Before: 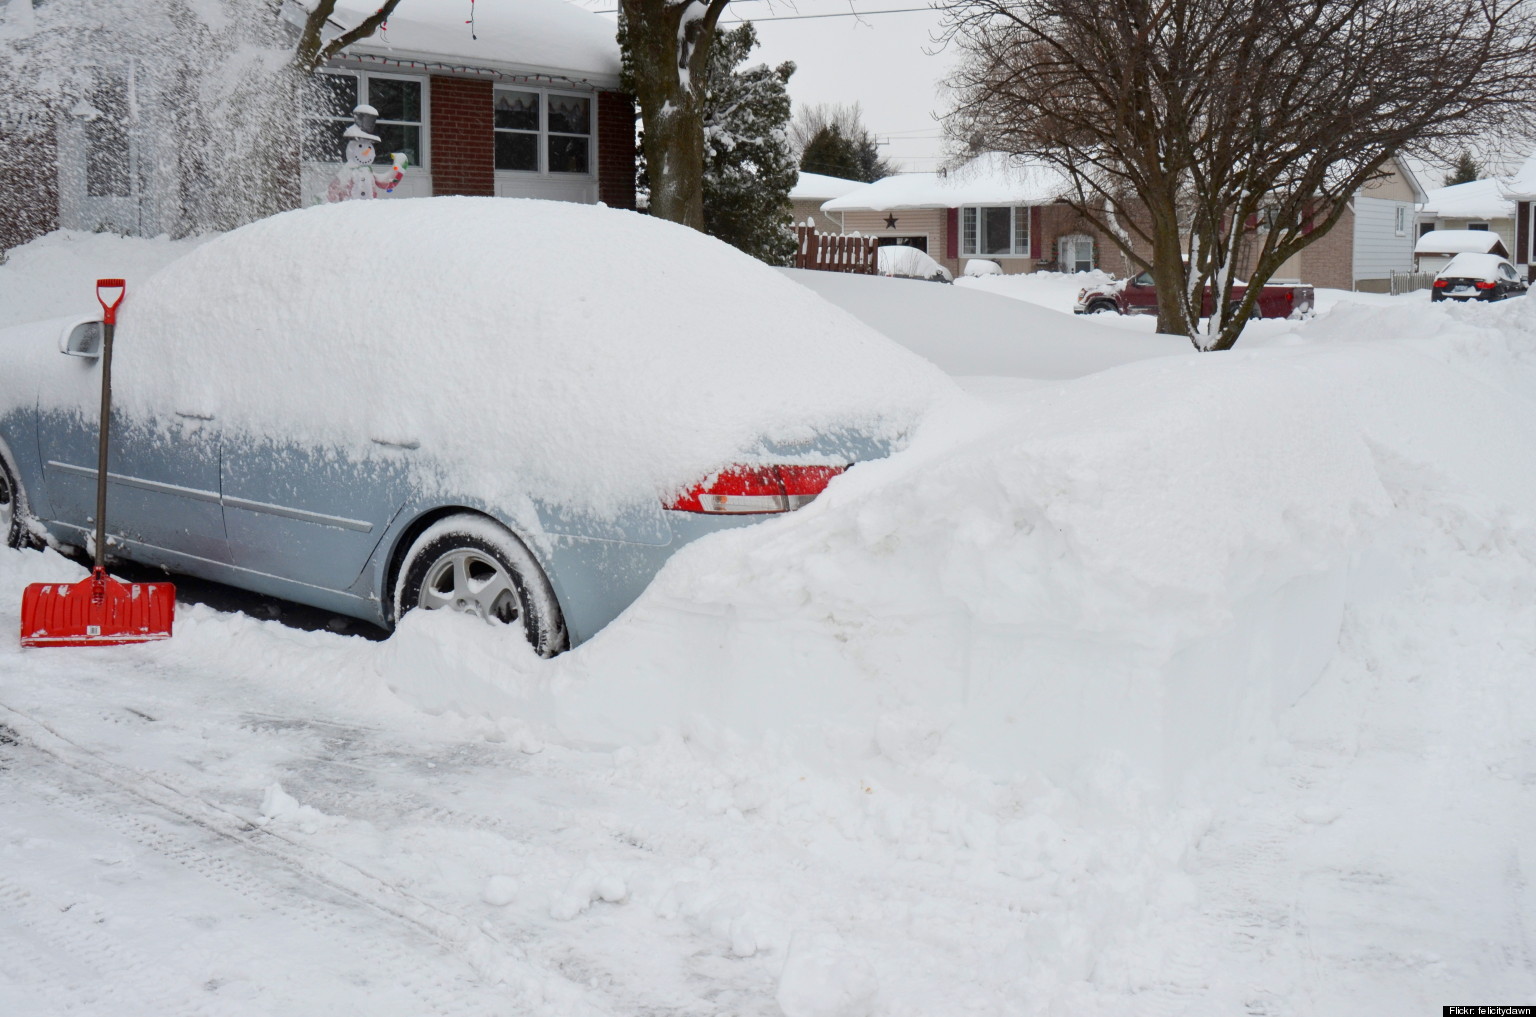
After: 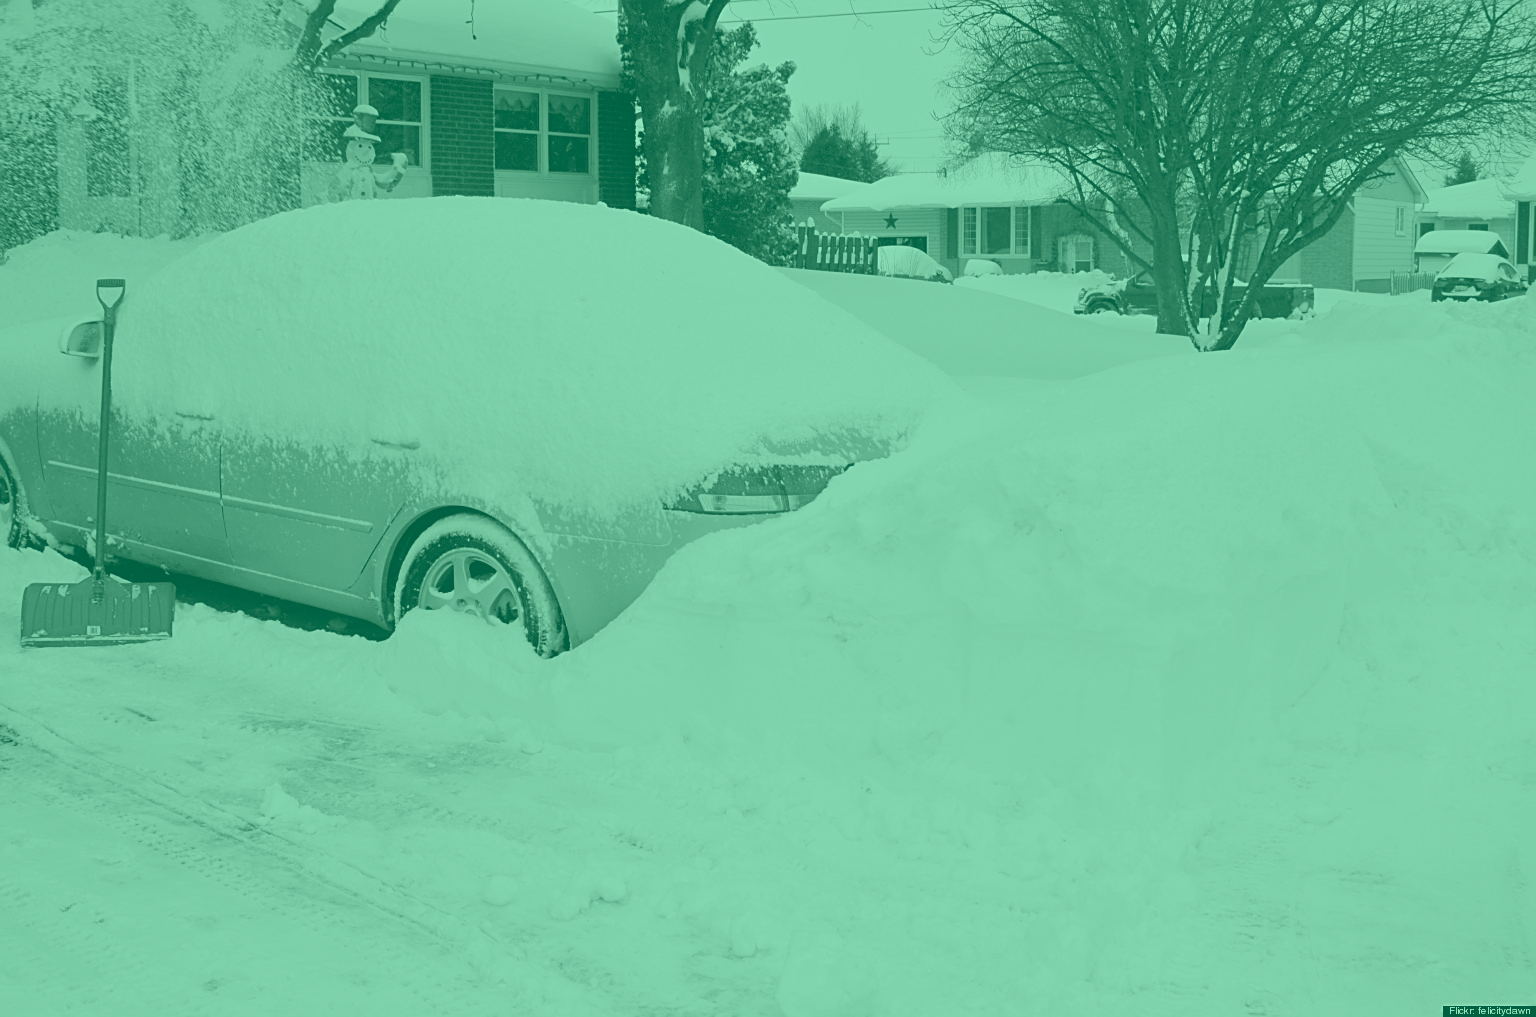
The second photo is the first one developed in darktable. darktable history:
velvia: on, module defaults
sharpen: on, module defaults
colorize: hue 147.6°, saturation 65%, lightness 21.64%
